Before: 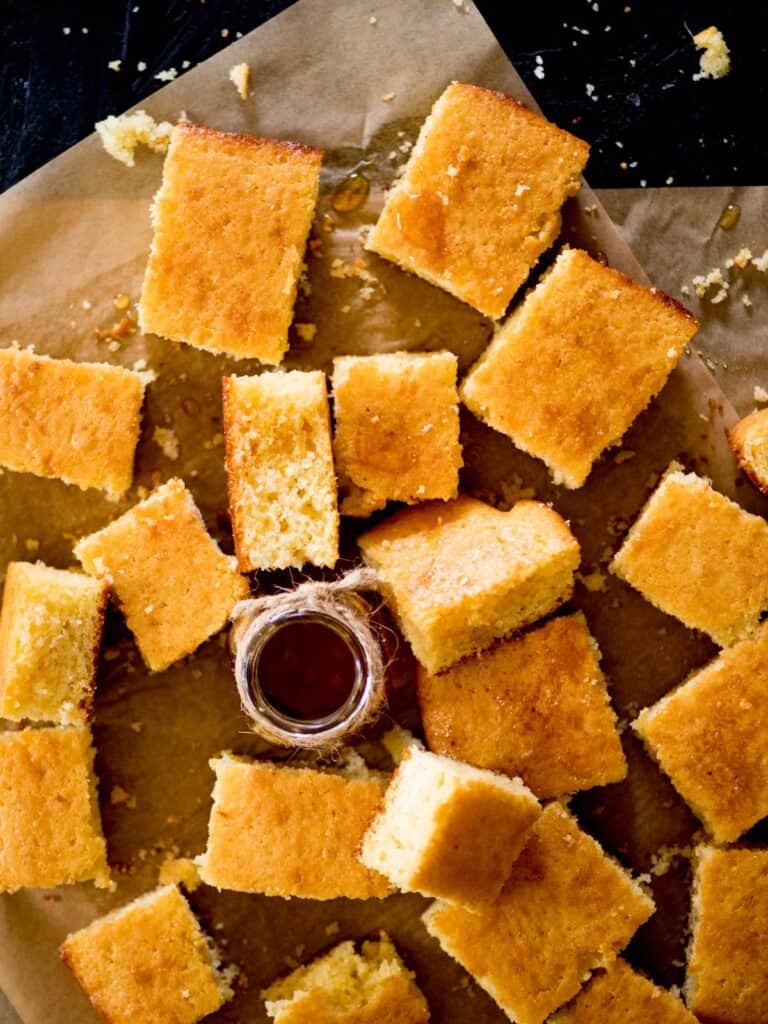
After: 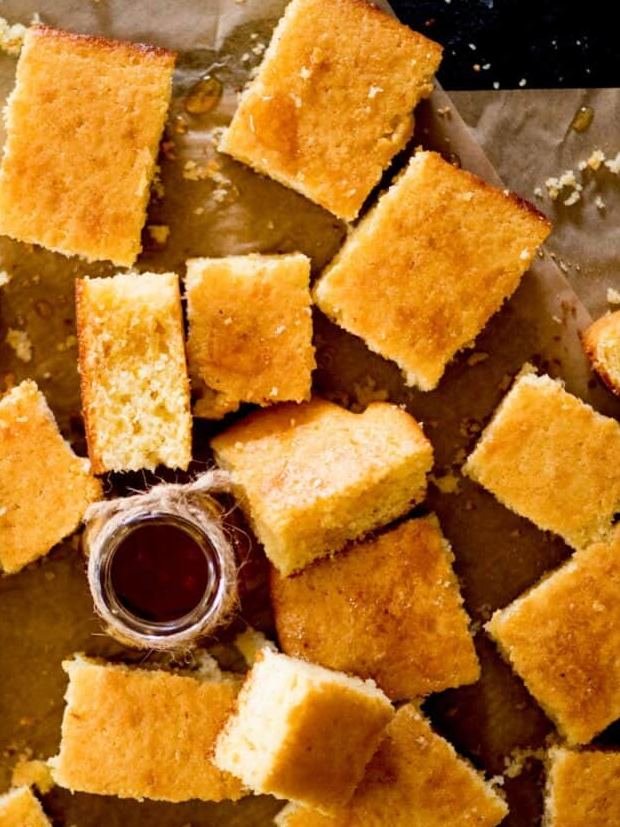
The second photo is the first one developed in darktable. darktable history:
base curve: curves: ch0 [(0, 0) (0.283, 0.295) (1, 1)], preserve colors none
crop: left 19.159%, top 9.58%, bottom 9.58%
